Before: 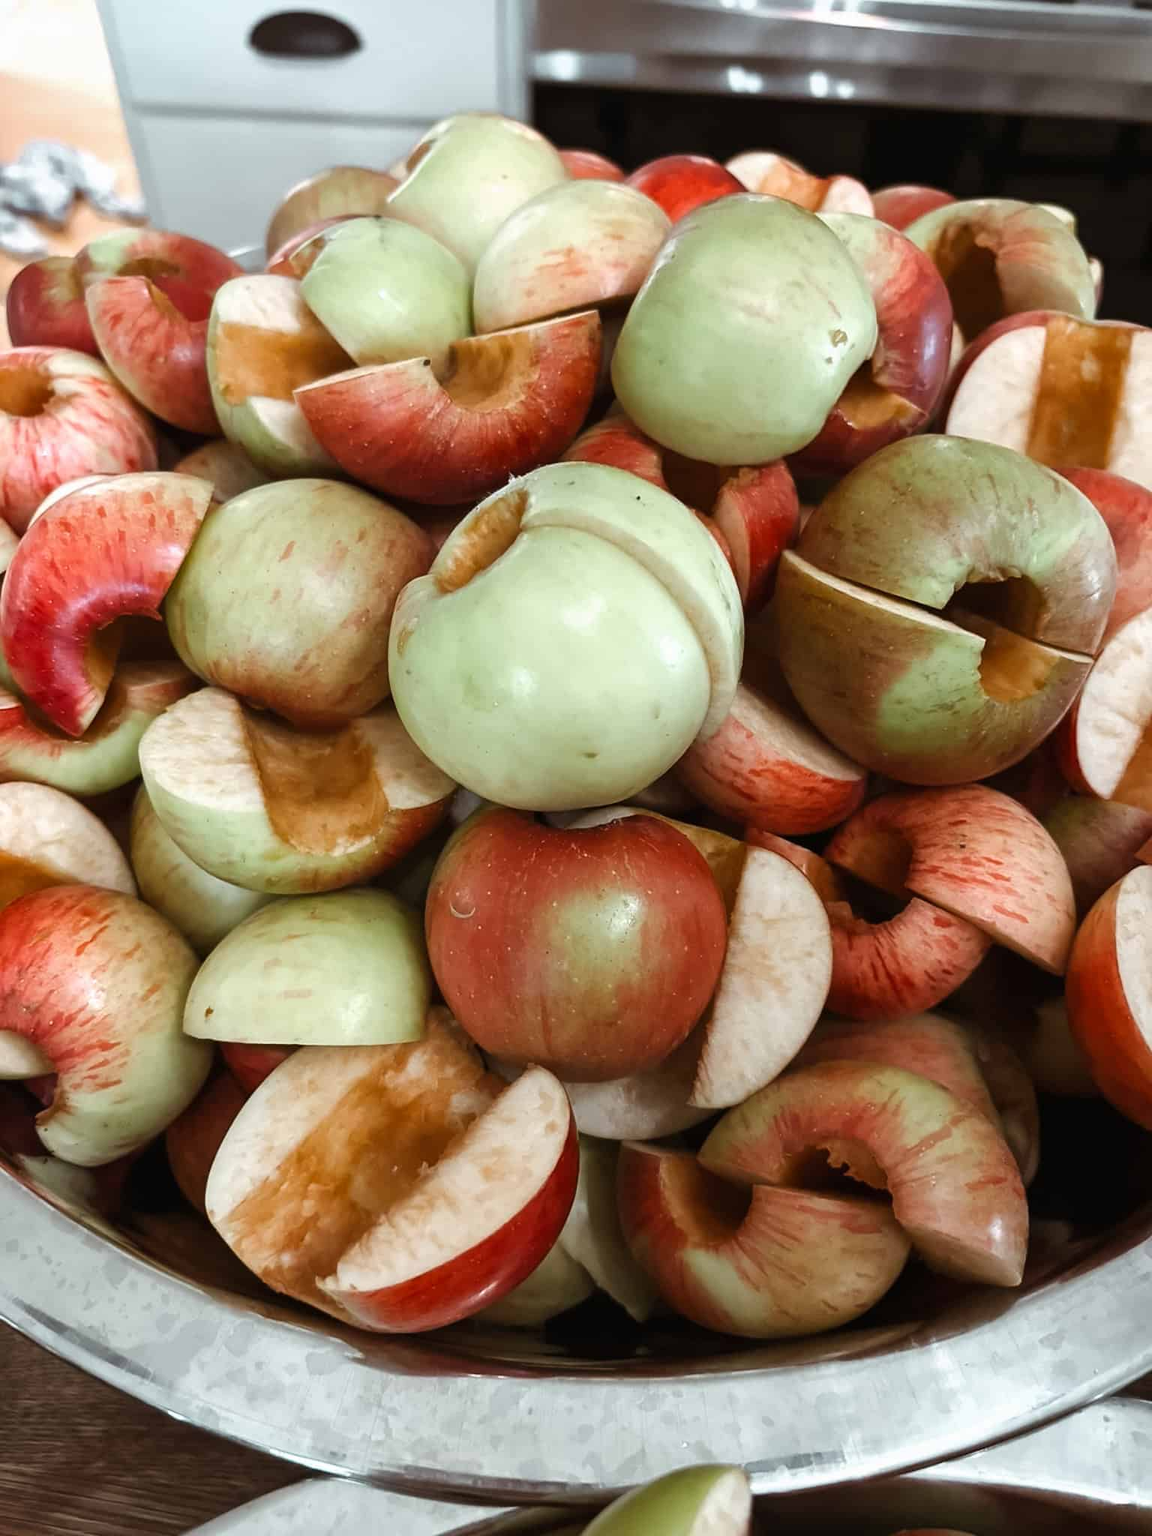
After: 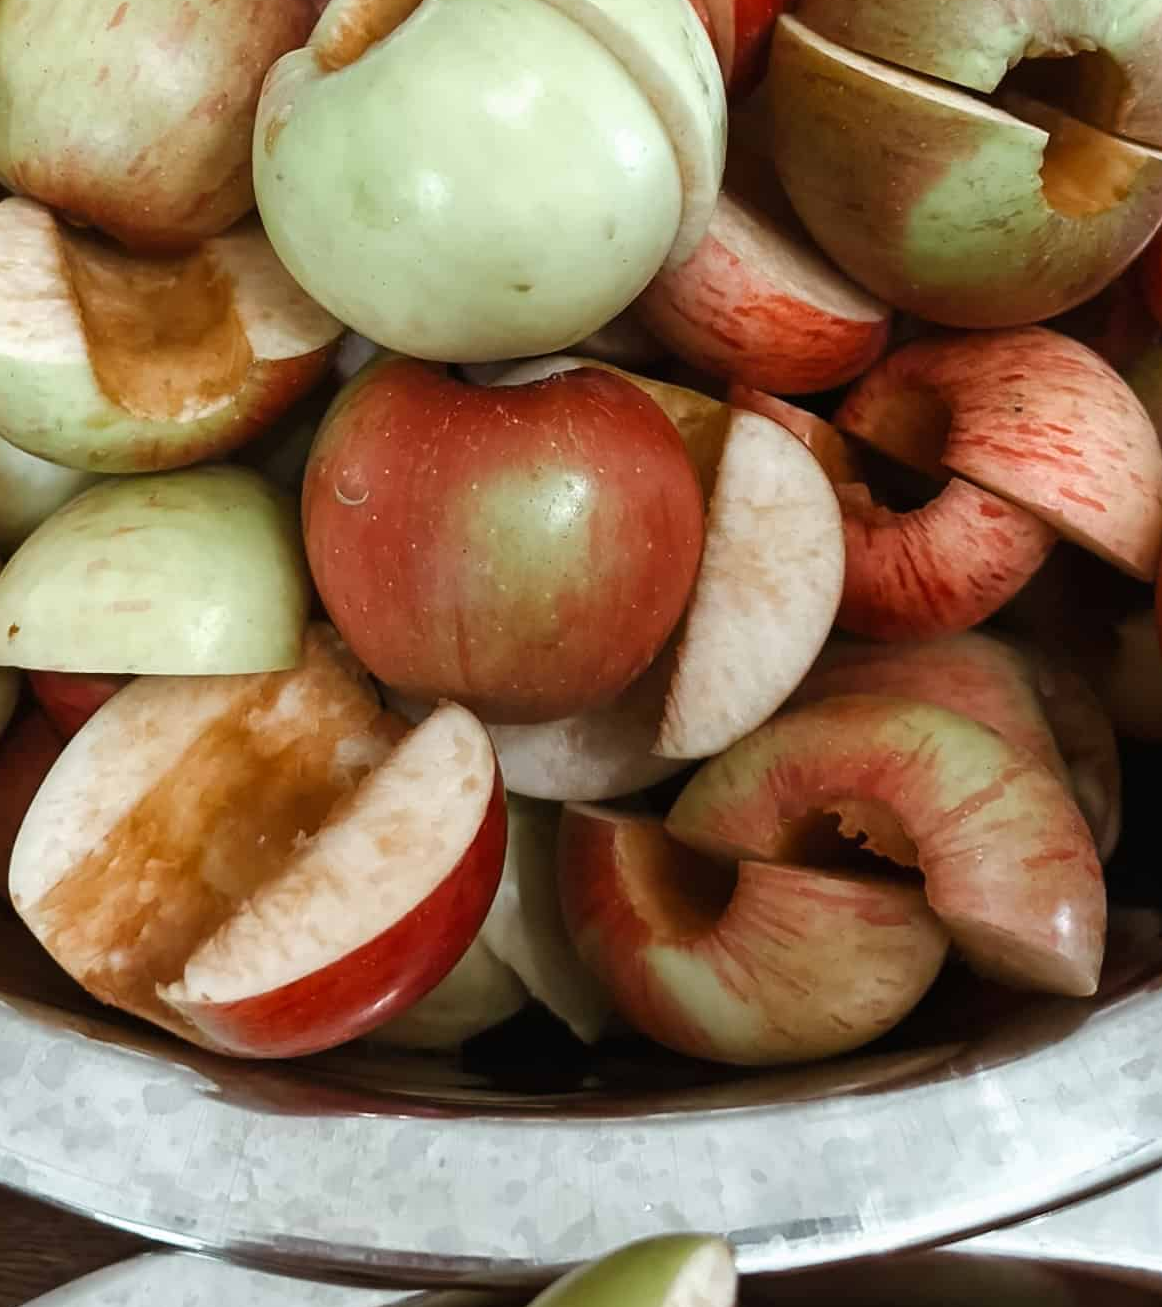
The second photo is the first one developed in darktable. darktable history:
crop and rotate: left 17.299%, top 35.115%, right 7.015%, bottom 1.024%
